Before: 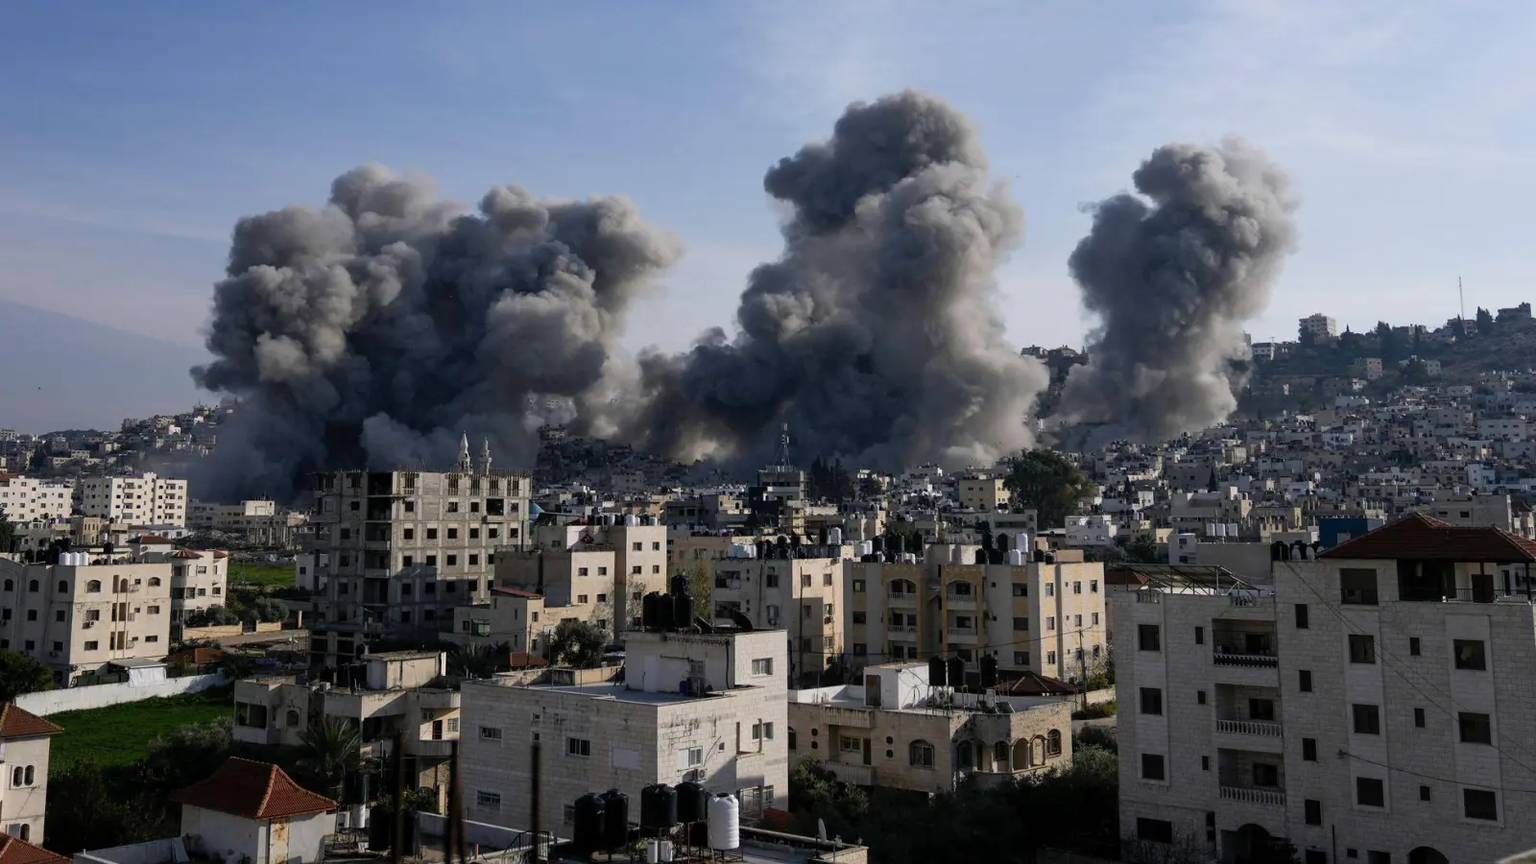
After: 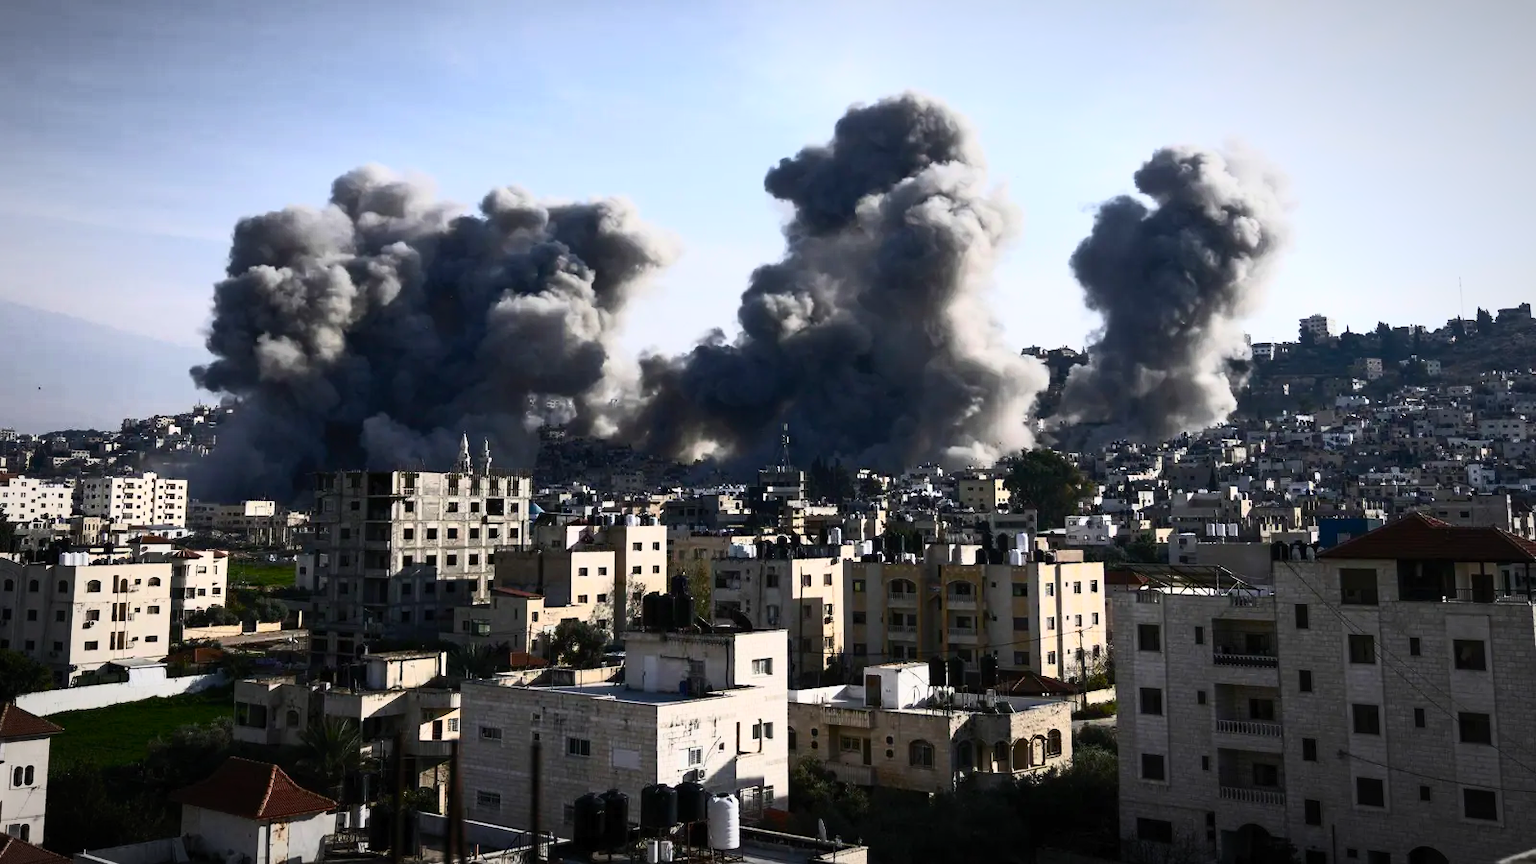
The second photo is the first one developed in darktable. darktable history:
vignetting: fall-off radius 59.82%, automatic ratio true
contrast brightness saturation: contrast 0.604, brightness 0.328, saturation 0.149
